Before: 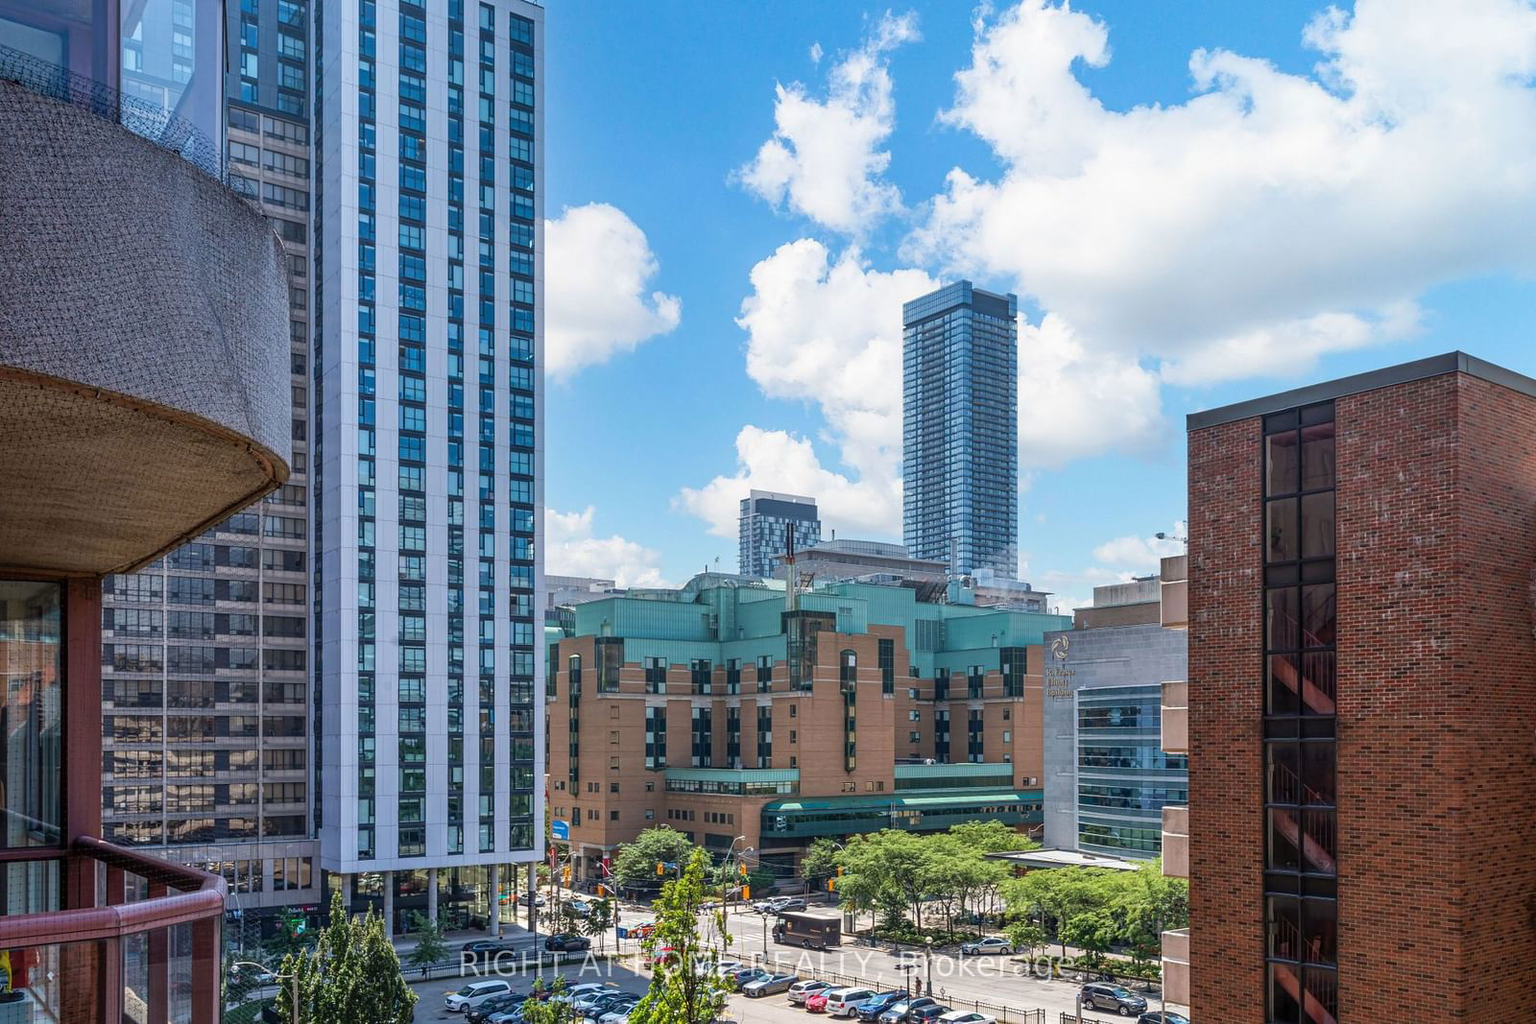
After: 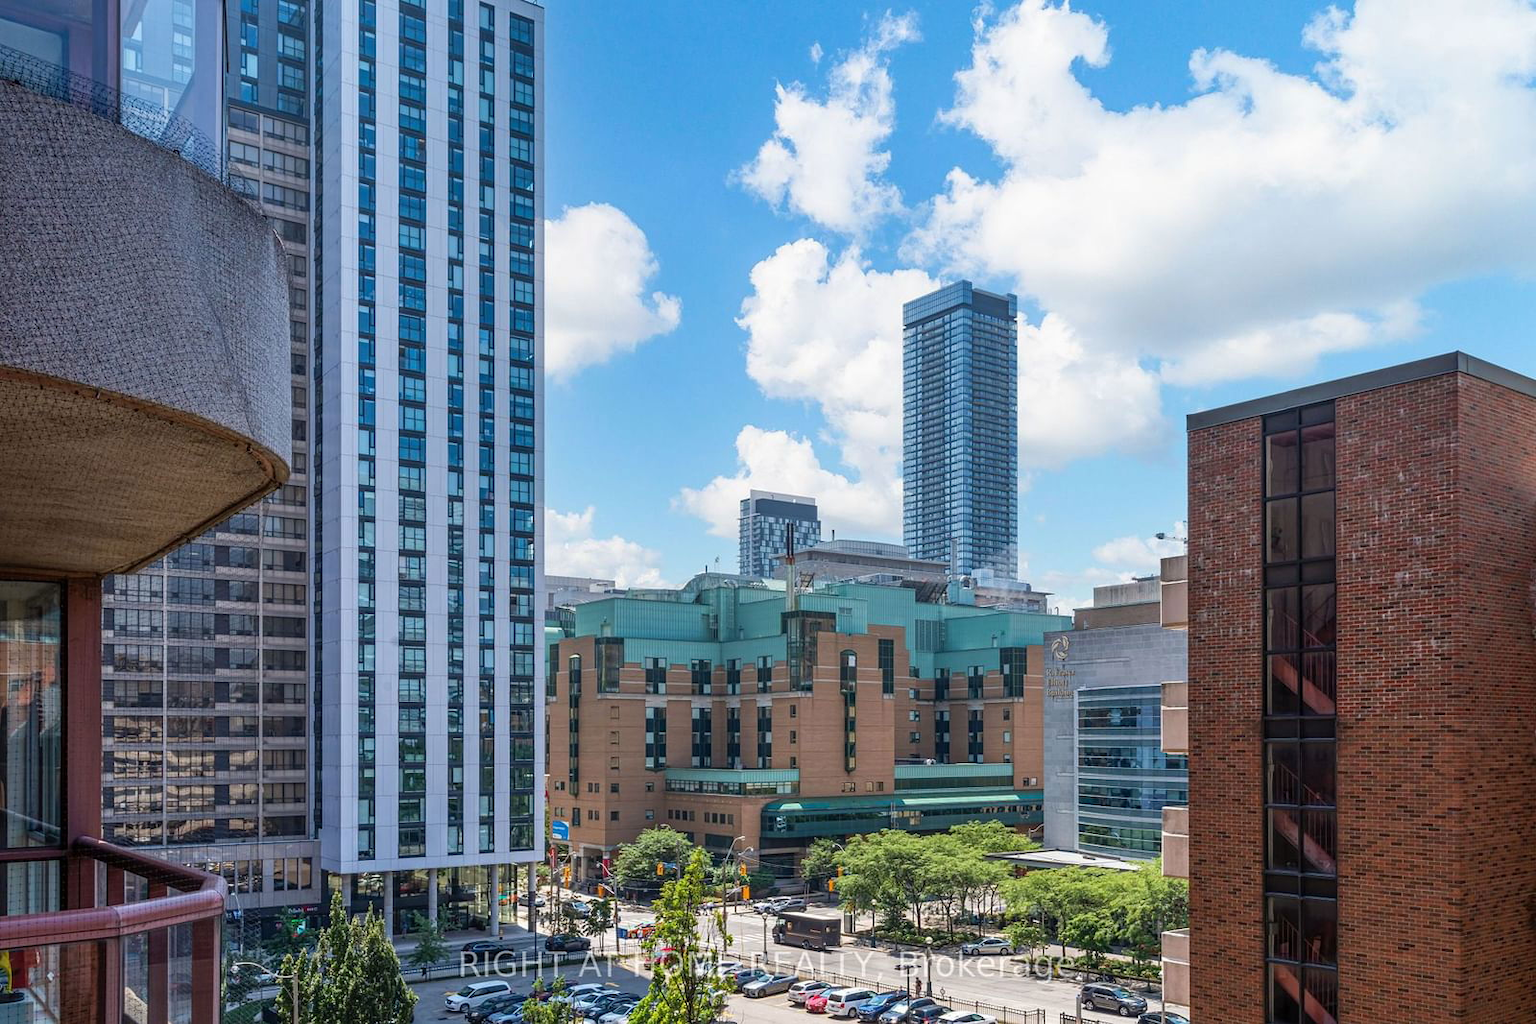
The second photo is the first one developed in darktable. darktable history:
levels: mode automatic, levels [0.029, 0.545, 0.971]
